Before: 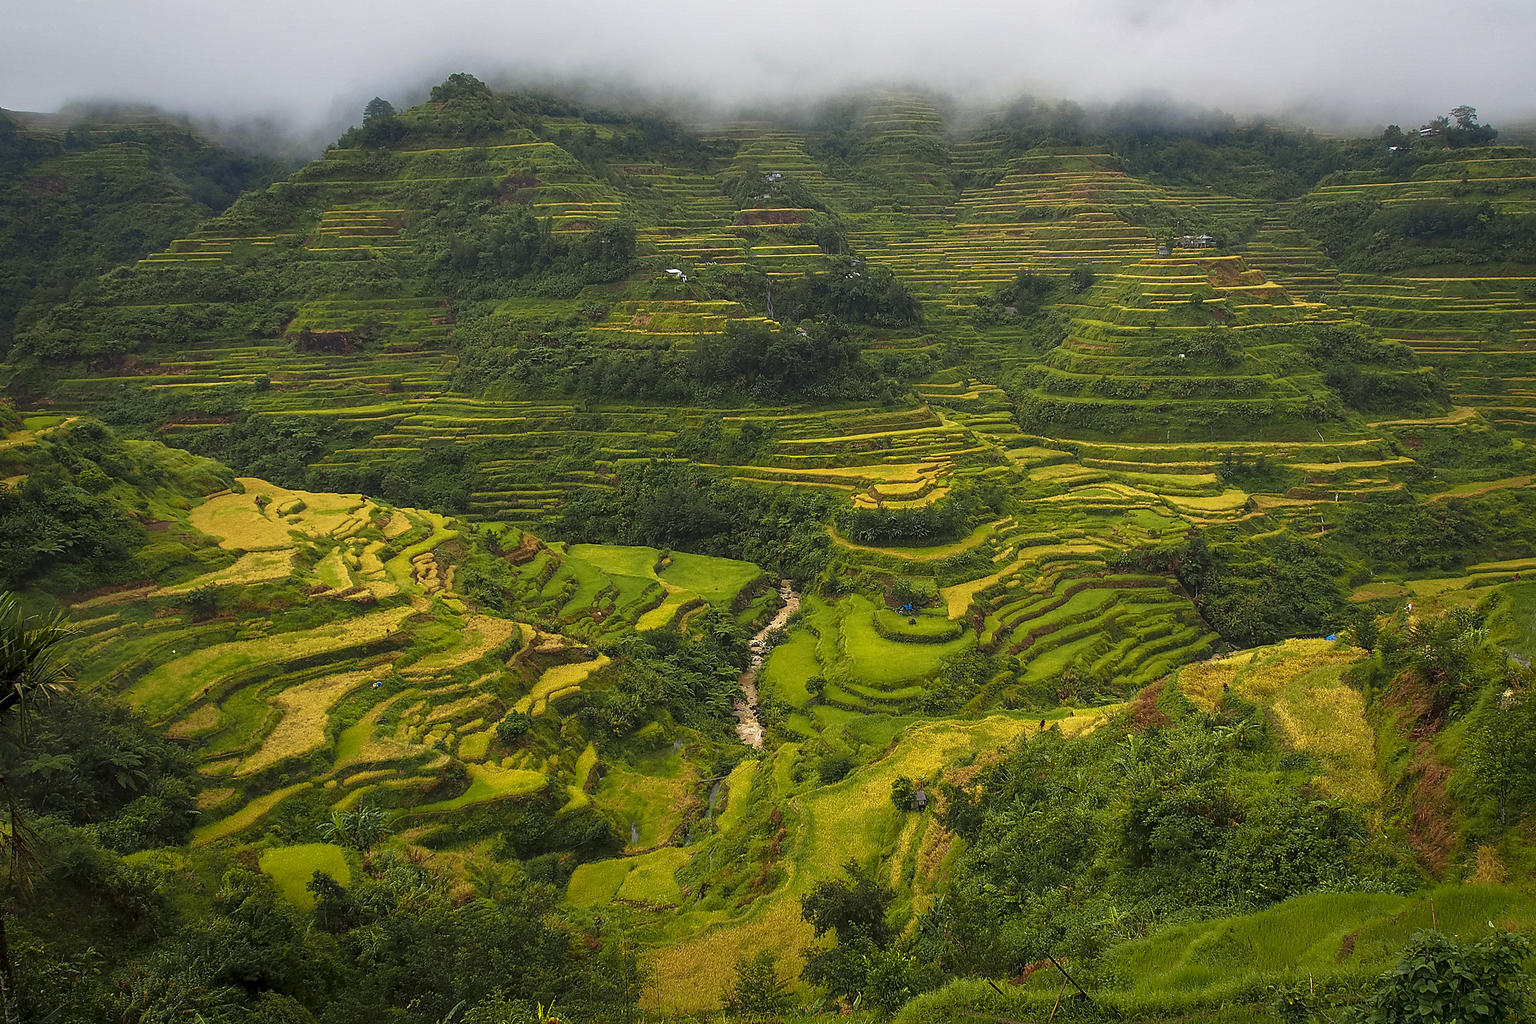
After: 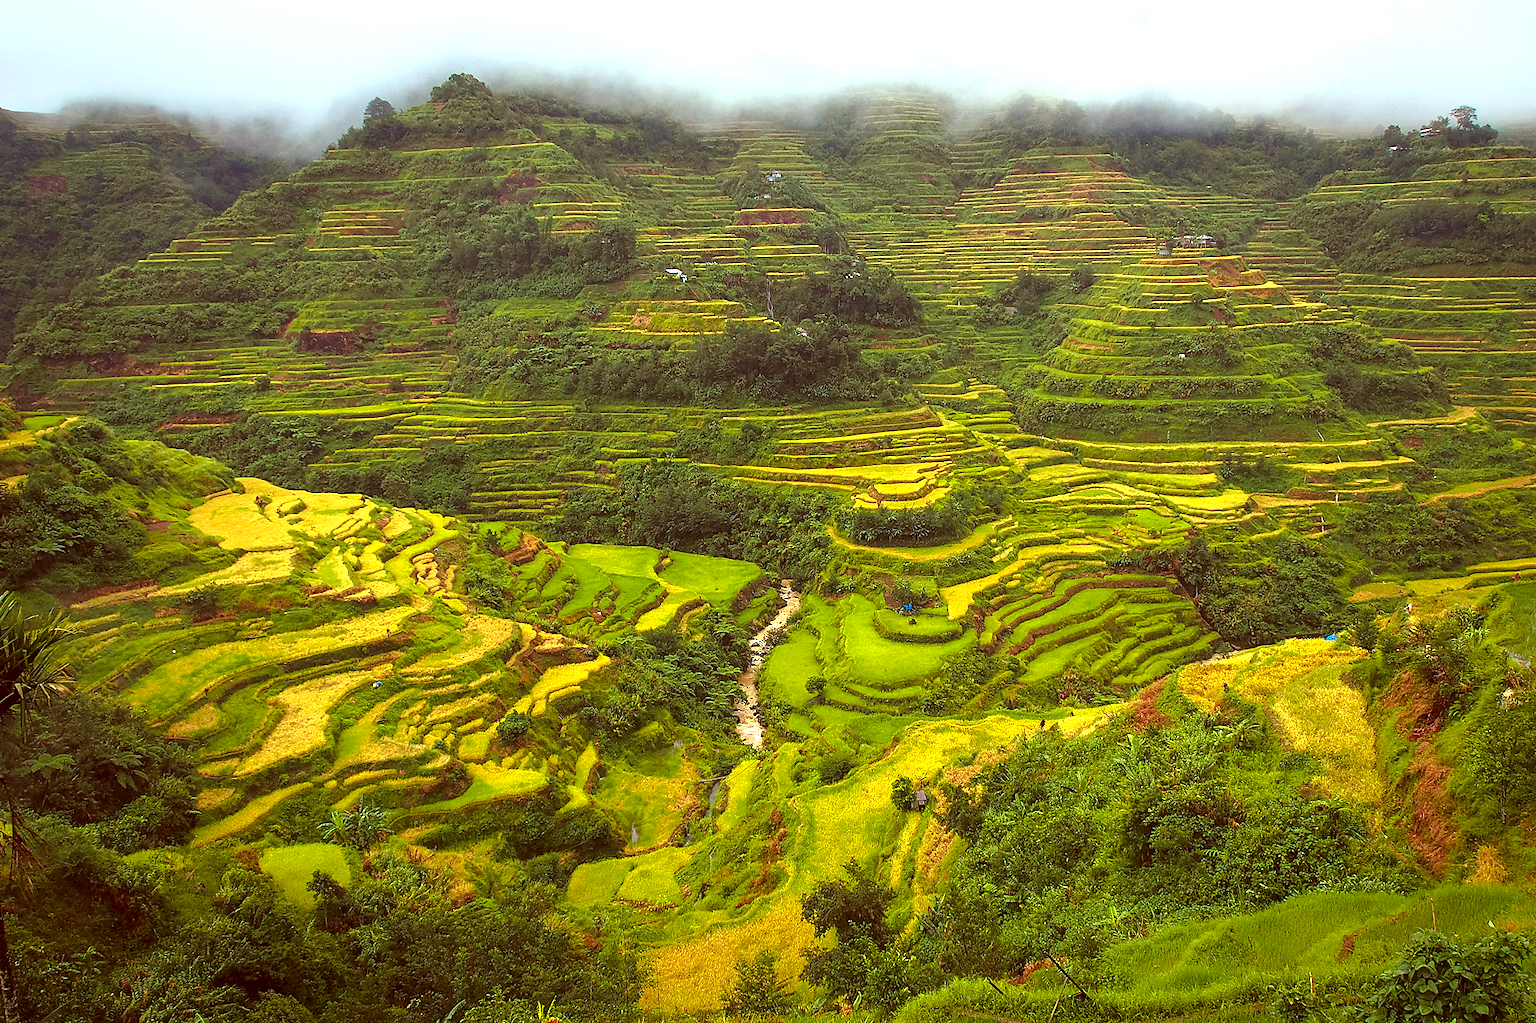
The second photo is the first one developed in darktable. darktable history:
color correction: highlights a* -7.23, highlights b* -0.161, shadows a* 20.08, shadows b* 11.73
exposure: black level correction 0, exposure 0.68 EV, compensate exposure bias true, compensate highlight preservation false
